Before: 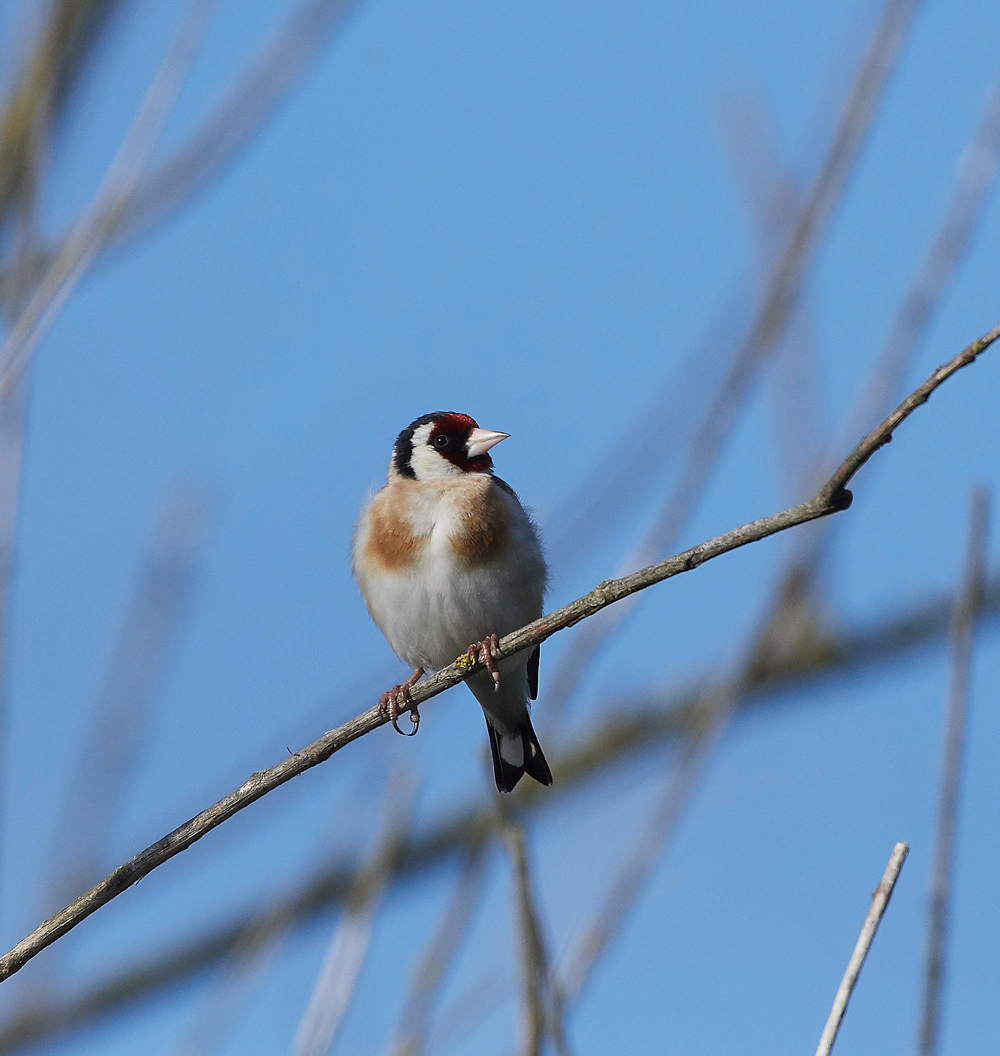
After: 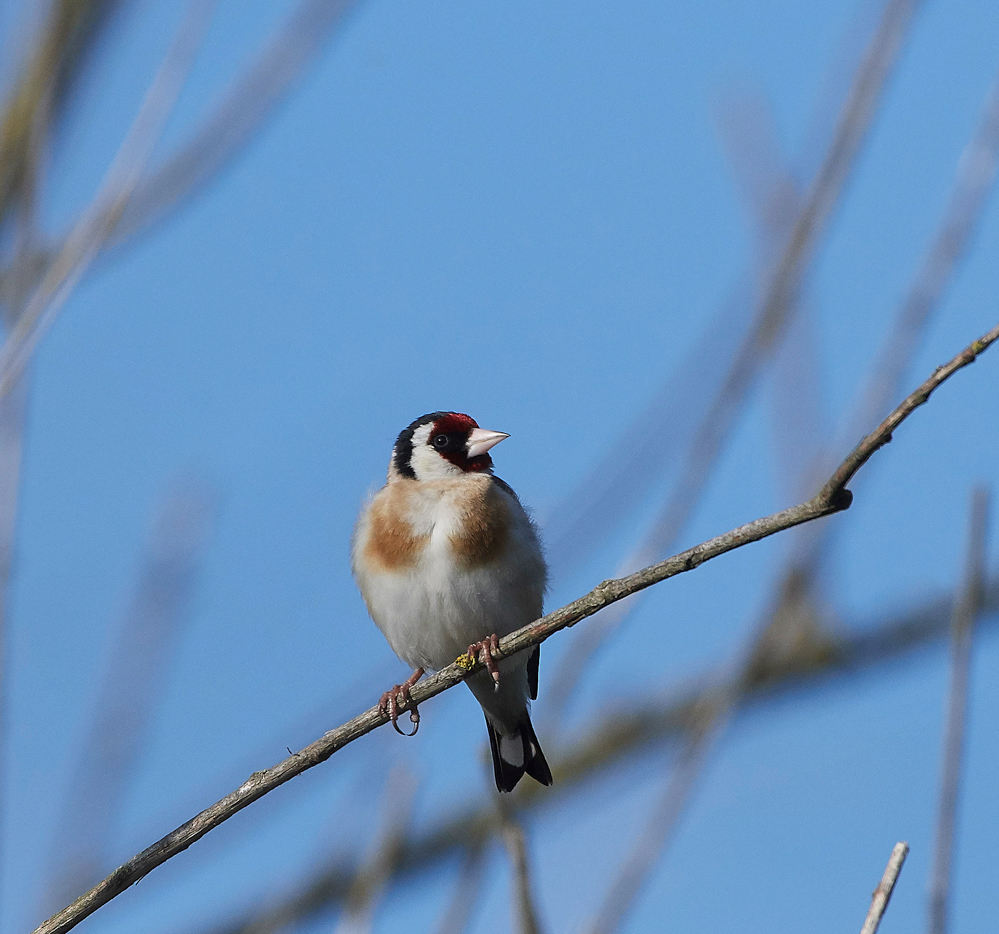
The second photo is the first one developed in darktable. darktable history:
shadows and highlights: shadows 20.55, highlights -20.99, soften with gaussian
crop and rotate: top 0%, bottom 11.49%
